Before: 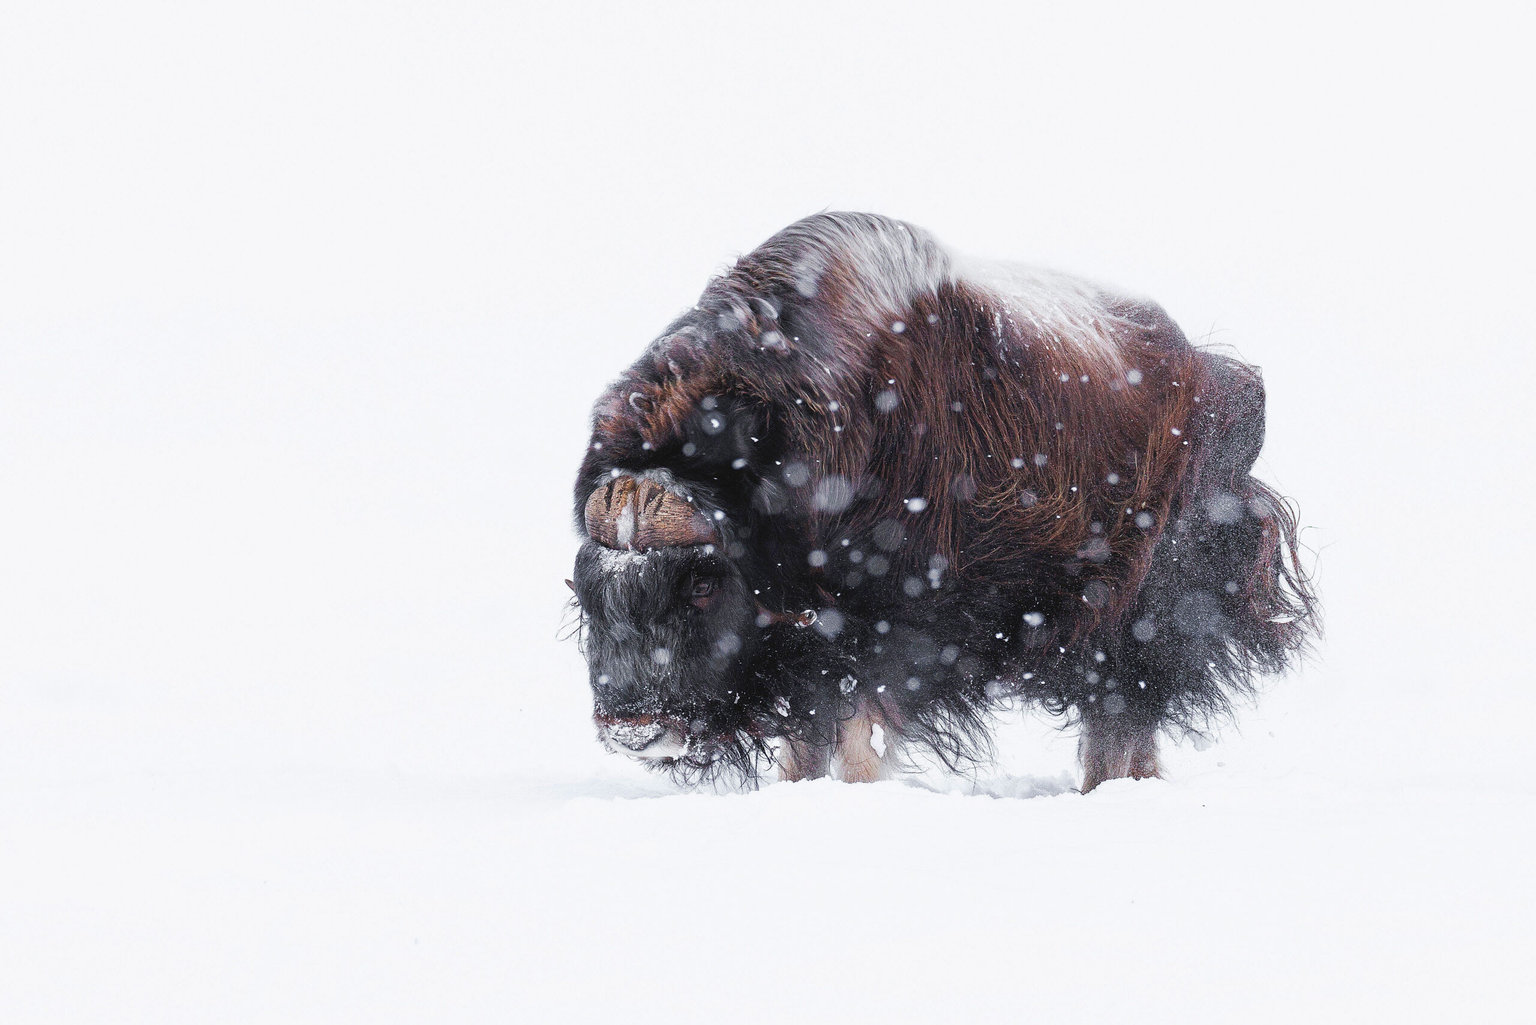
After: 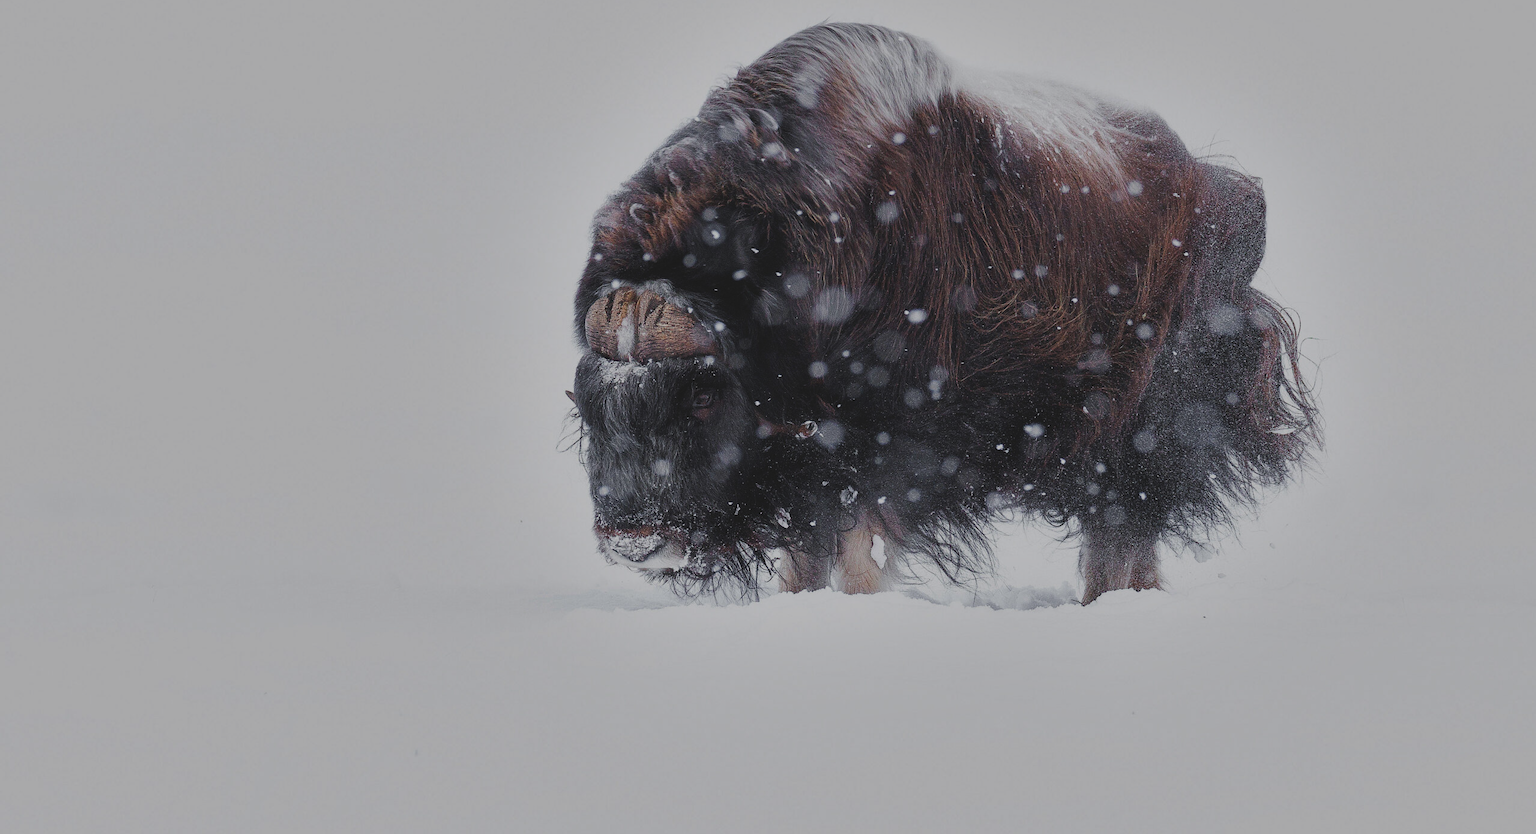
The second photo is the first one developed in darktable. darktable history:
exposure: black level correction -0.016, exposure -1.018 EV, compensate highlight preservation false
crop and rotate: top 18.507%
shadows and highlights: shadows 12, white point adjustment 1.2, soften with gaussian
